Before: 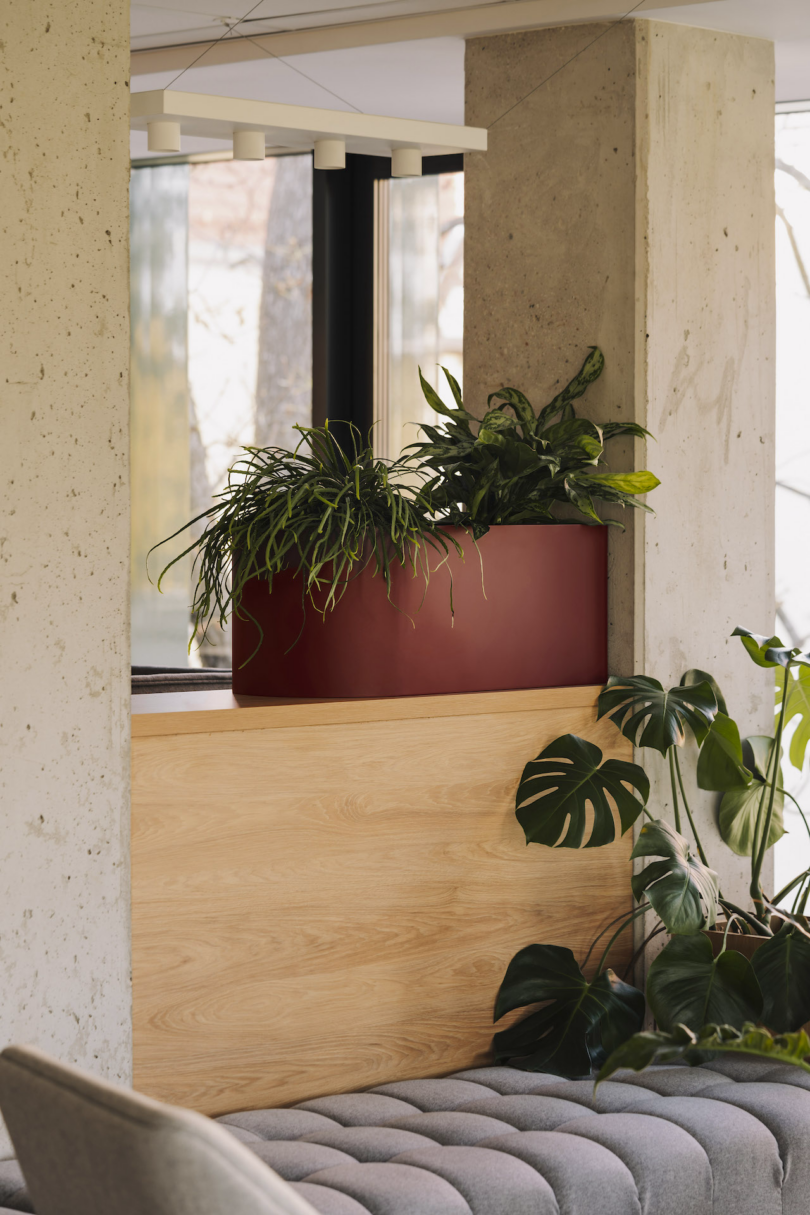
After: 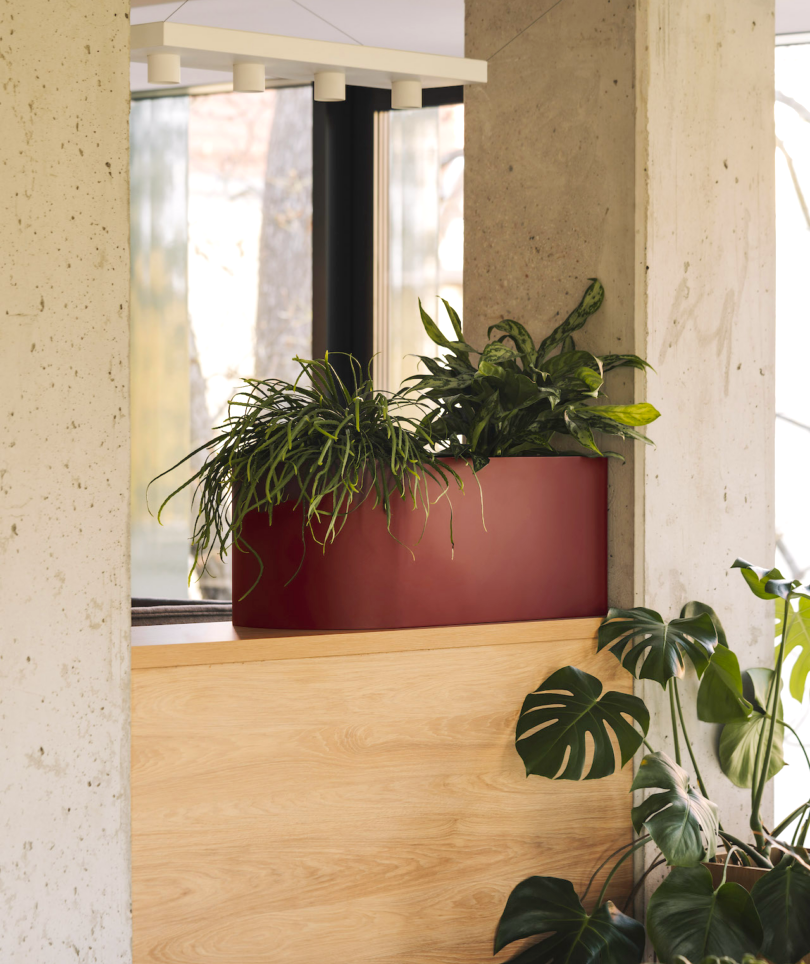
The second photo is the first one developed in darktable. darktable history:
crop and rotate: top 5.667%, bottom 14.937%
levels: levels [0, 0.435, 0.917]
